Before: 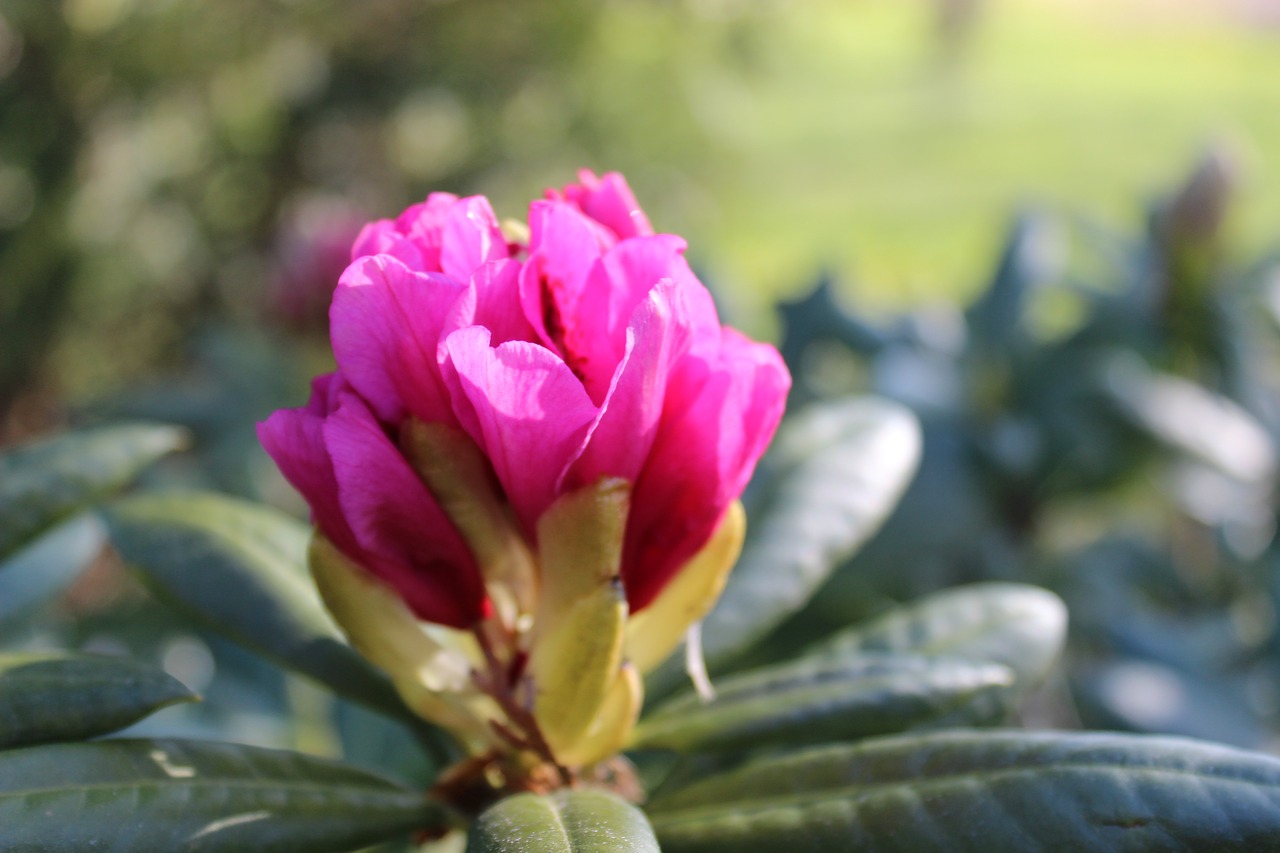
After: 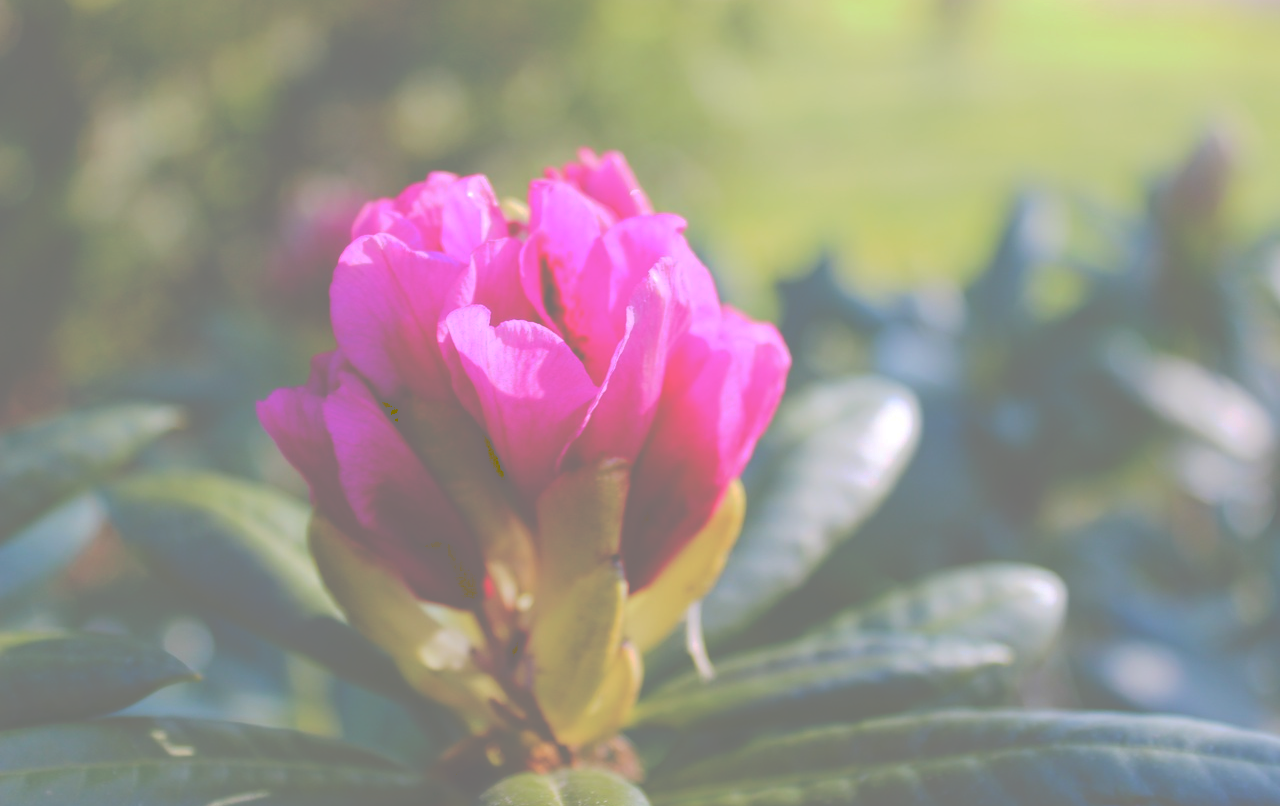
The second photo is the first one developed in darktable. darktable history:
tone curve: curves: ch0 [(0, 0) (0.003, 0.453) (0.011, 0.457) (0.025, 0.457) (0.044, 0.463) (0.069, 0.464) (0.1, 0.471) (0.136, 0.475) (0.177, 0.481) (0.224, 0.486) (0.277, 0.496) (0.335, 0.515) (0.399, 0.544) (0.468, 0.577) (0.543, 0.621) (0.623, 0.67) (0.709, 0.73) (0.801, 0.788) (0.898, 0.848) (1, 1)], preserve colors none
crop and rotate: top 2.479%, bottom 3.018%
color balance rgb: perceptual saturation grading › global saturation 20%, perceptual saturation grading › highlights -25%, perceptual saturation grading › shadows 25%, global vibrance 50%
